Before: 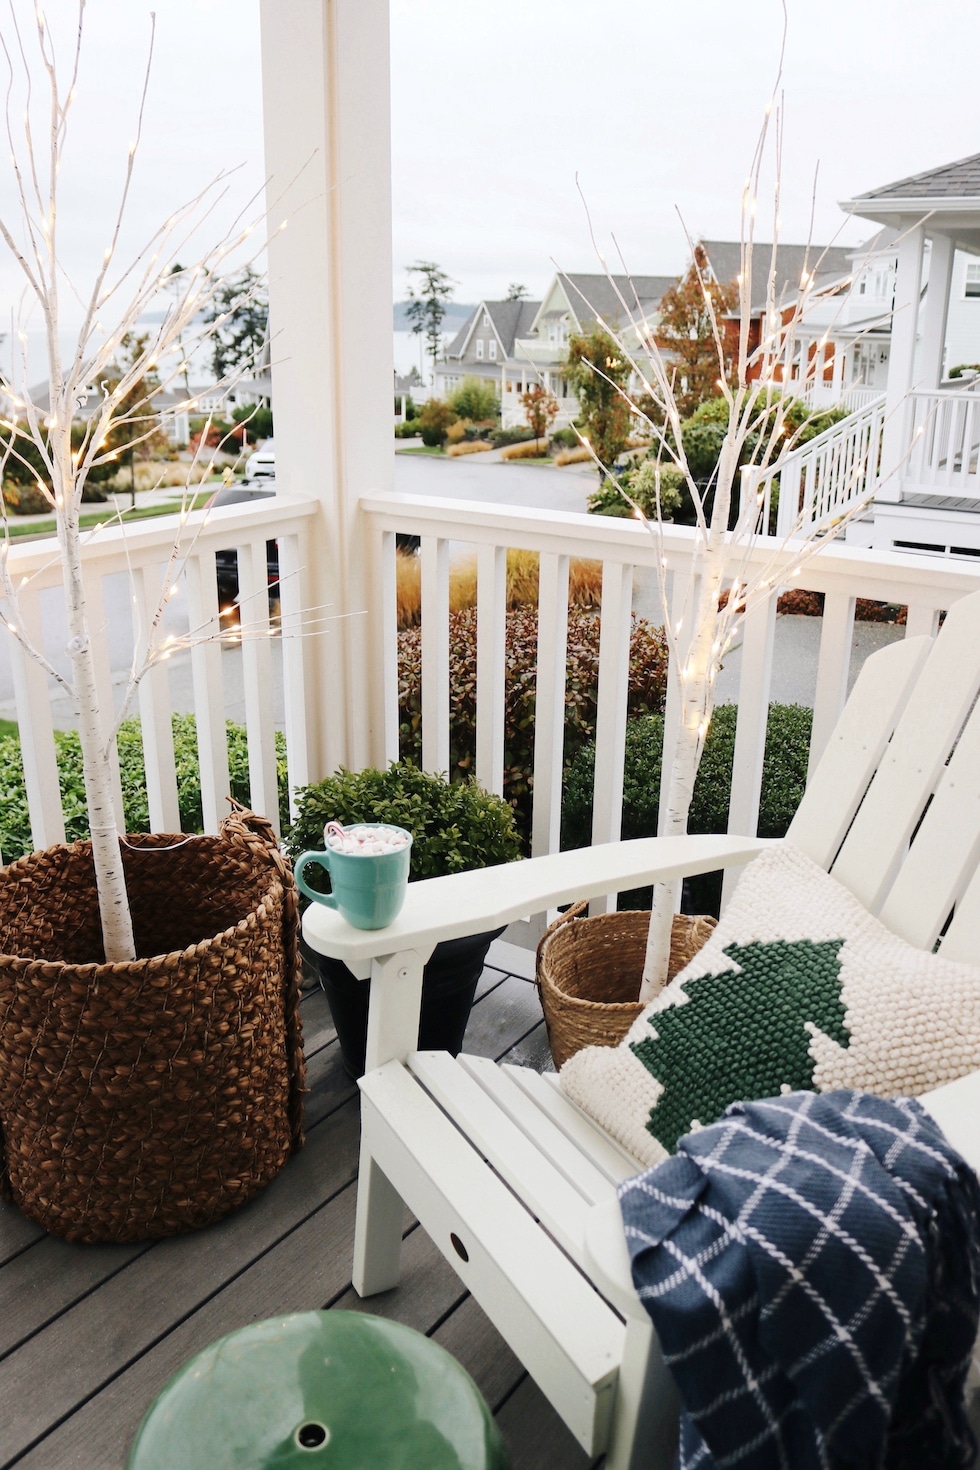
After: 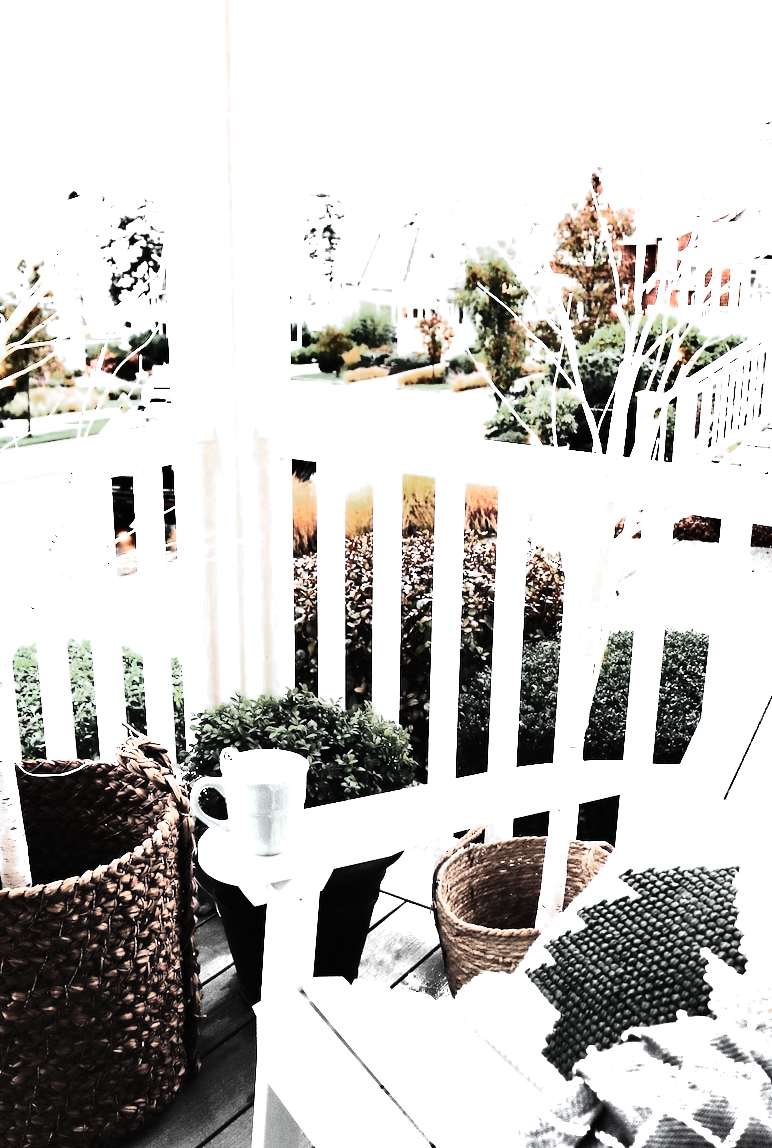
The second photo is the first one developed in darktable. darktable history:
contrast brightness saturation: contrast 0.2, brightness 0.16, saturation 0.22
crop and rotate: left 10.77%, top 5.1%, right 10.41%, bottom 16.76%
white balance: red 0.931, blue 1.11
color zones: curves: ch0 [(0, 0.613) (0.01, 0.613) (0.245, 0.448) (0.498, 0.529) (0.642, 0.665) (0.879, 0.777) (0.99, 0.613)]; ch1 [(0, 0.035) (0.121, 0.189) (0.259, 0.197) (0.415, 0.061) (0.589, 0.022) (0.732, 0.022) (0.857, 0.026) (0.991, 0.053)]
color contrast: green-magenta contrast 1.73, blue-yellow contrast 1.15
shadows and highlights: soften with gaussian
rgb curve: curves: ch0 [(0, 0) (0.21, 0.15) (0.24, 0.21) (0.5, 0.75) (0.75, 0.96) (0.89, 0.99) (1, 1)]; ch1 [(0, 0.02) (0.21, 0.13) (0.25, 0.2) (0.5, 0.67) (0.75, 0.9) (0.89, 0.97) (1, 1)]; ch2 [(0, 0.02) (0.21, 0.13) (0.25, 0.2) (0.5, 0.67) (0.75, 0.9) (0.89, 0.97) (1, 1)], compensate middle gray true
